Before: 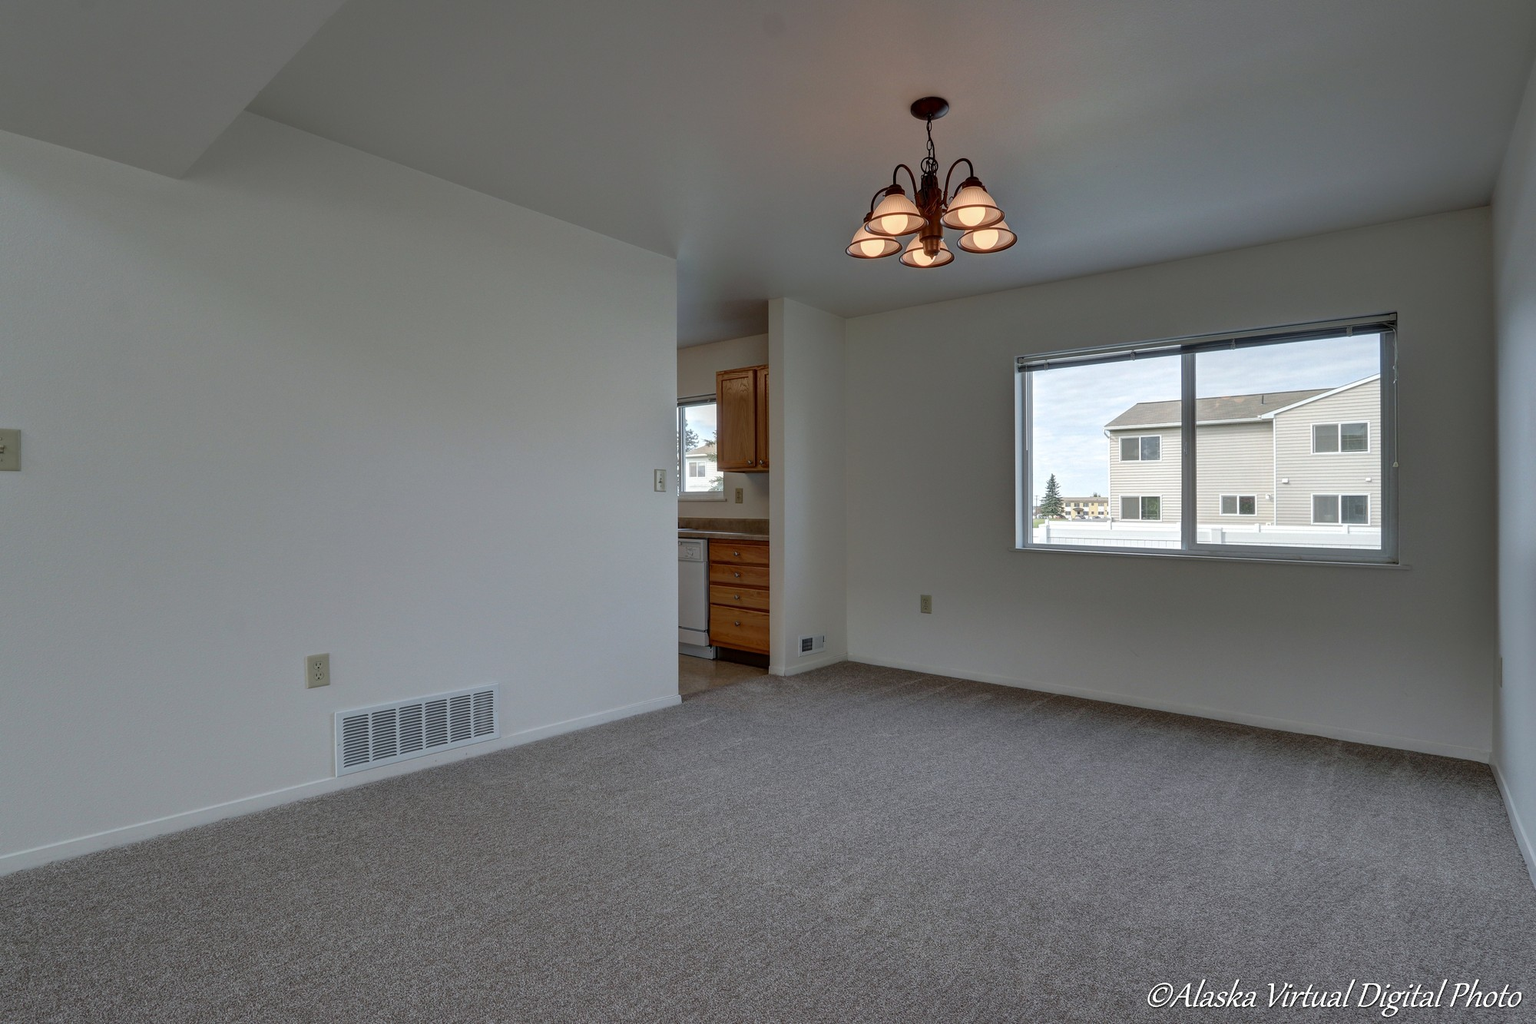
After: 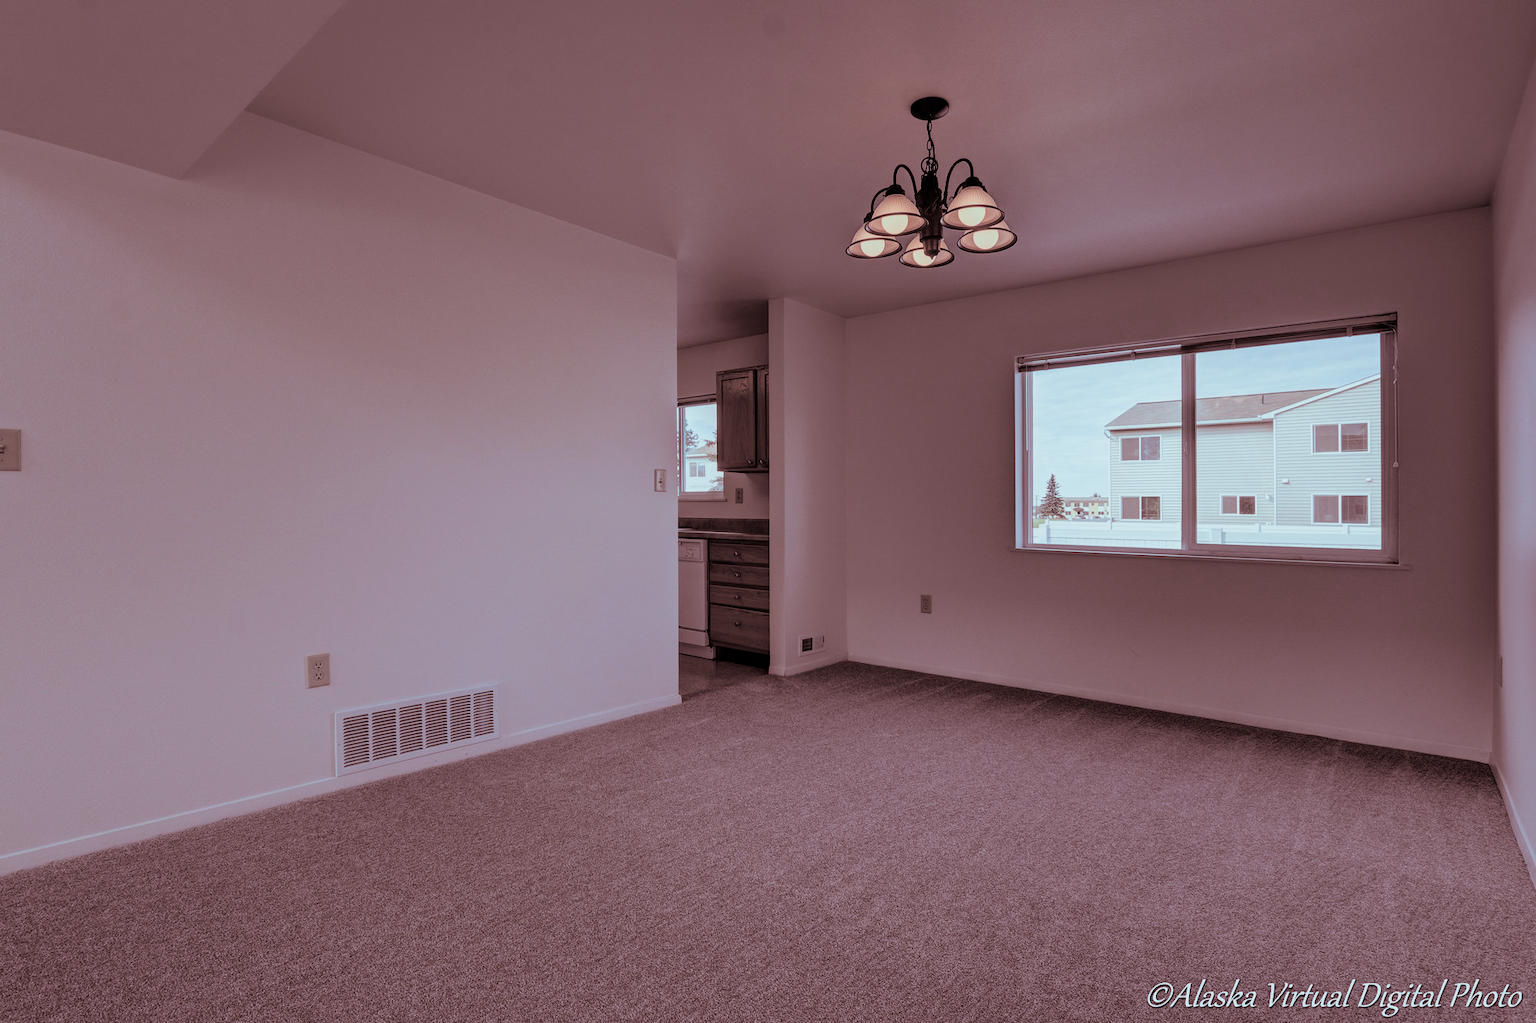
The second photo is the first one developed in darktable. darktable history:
color balance: input saturation 80.07%
split-toning: shadows › saturation 0.3, highlights › hue 180°, highlights › saturation 0.3, compress 0%
shadows and highlights: shadows -40.15, highlights 62.88, soften with gaussian
filmic rgb: black relative exposure -7.65 EV, hardness 4.02, contrast 1.1, highlights saturation mix -30%
velvia: strength 39.63%
color calibration: x 0.37, y 0.382, temperature 4313.32 K
